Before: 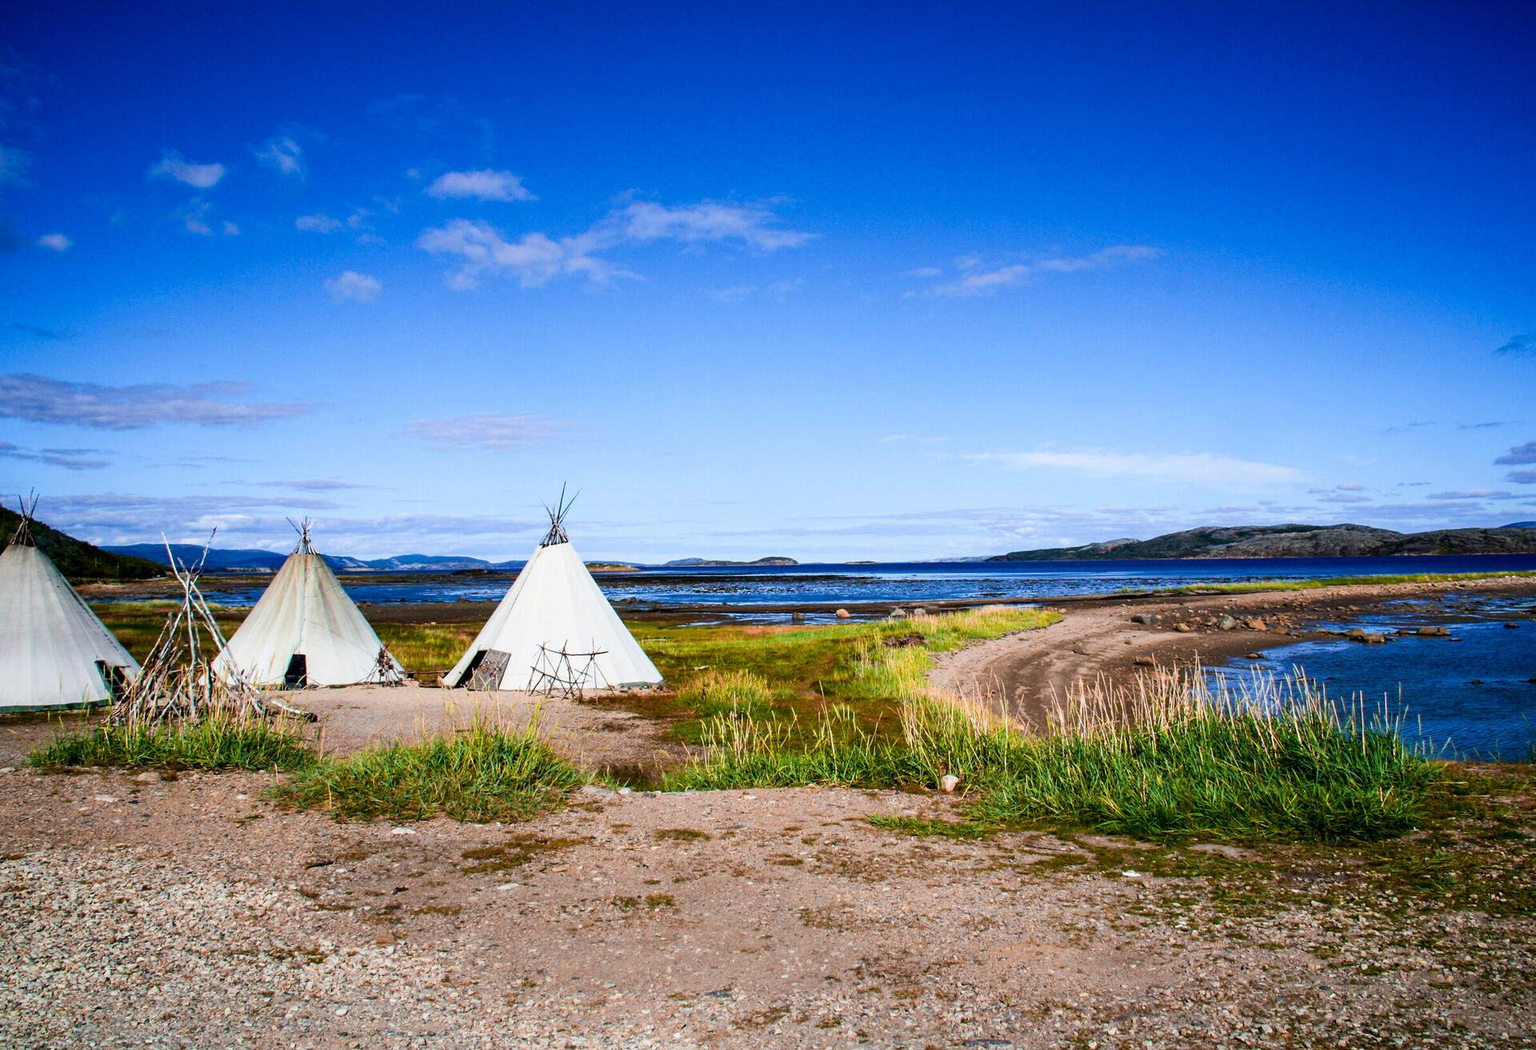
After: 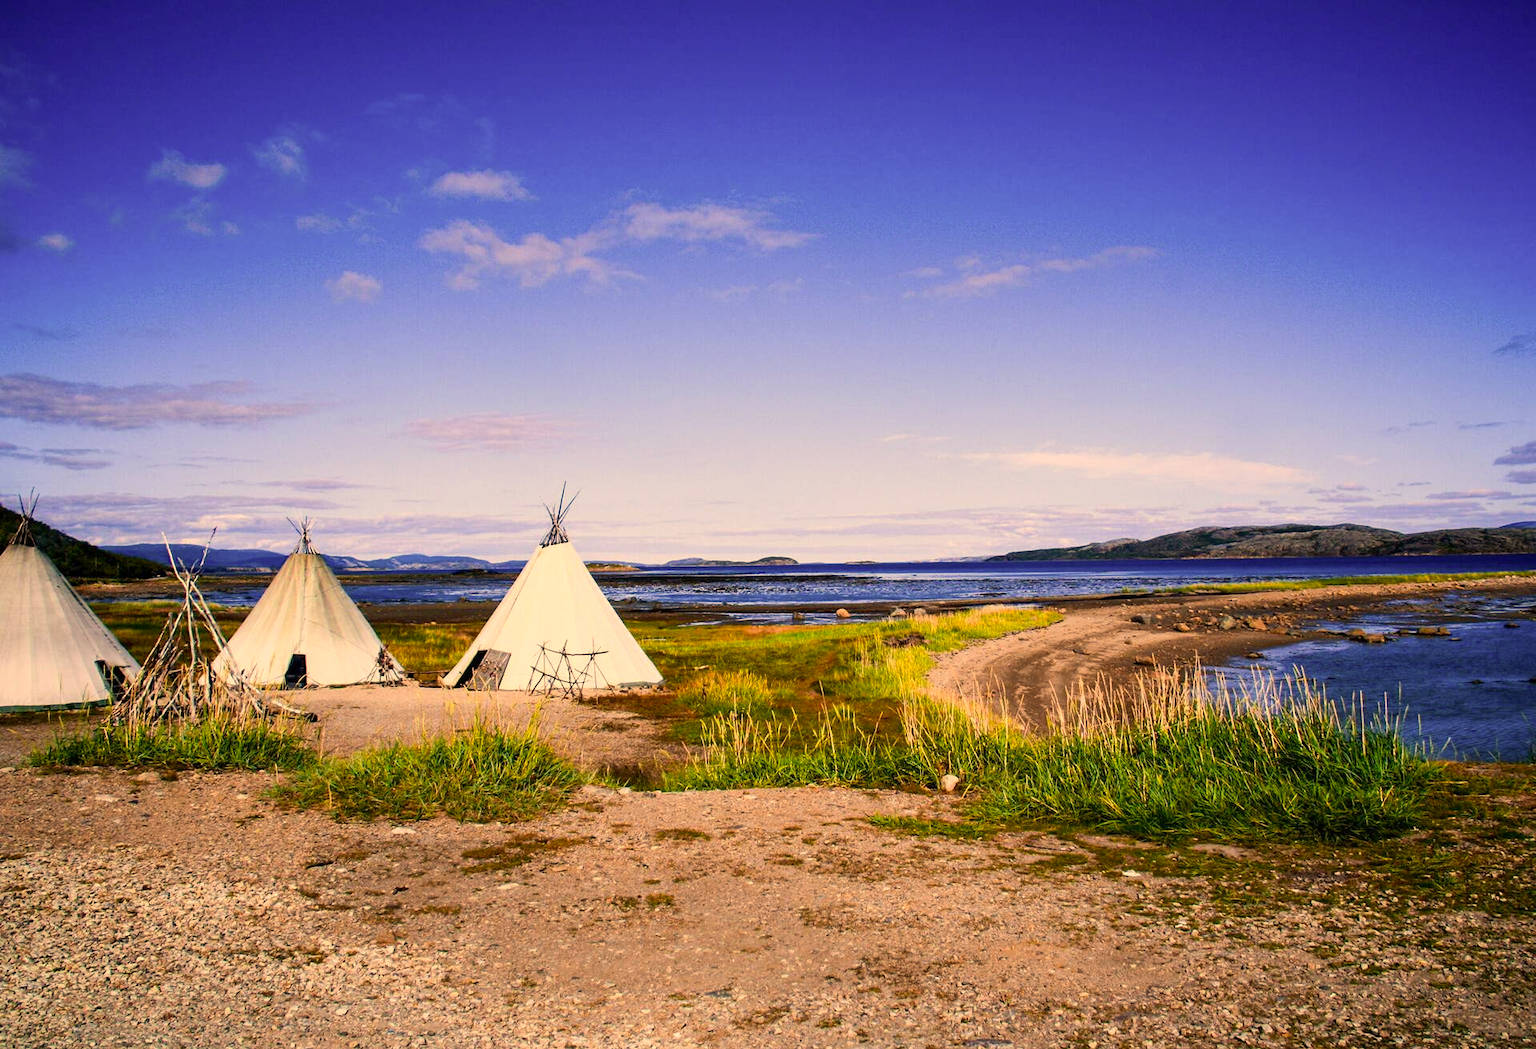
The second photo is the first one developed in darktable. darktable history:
tone equalizer: on, module defaults
color correction: highlights a* 14.82, highlights b* 31.49
